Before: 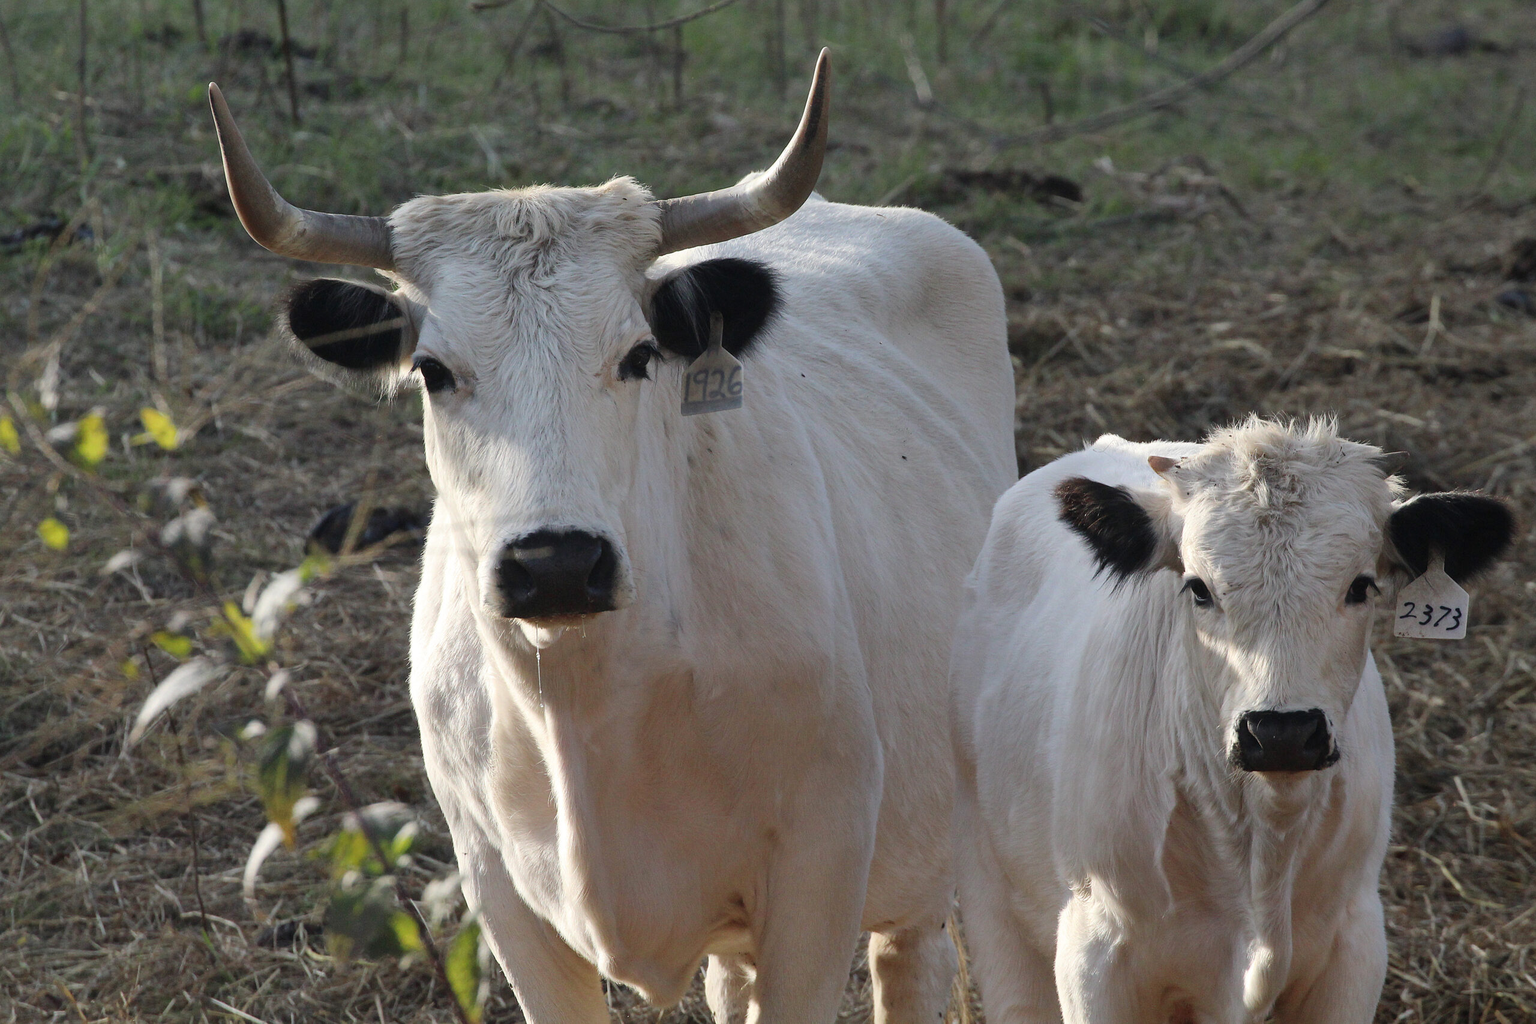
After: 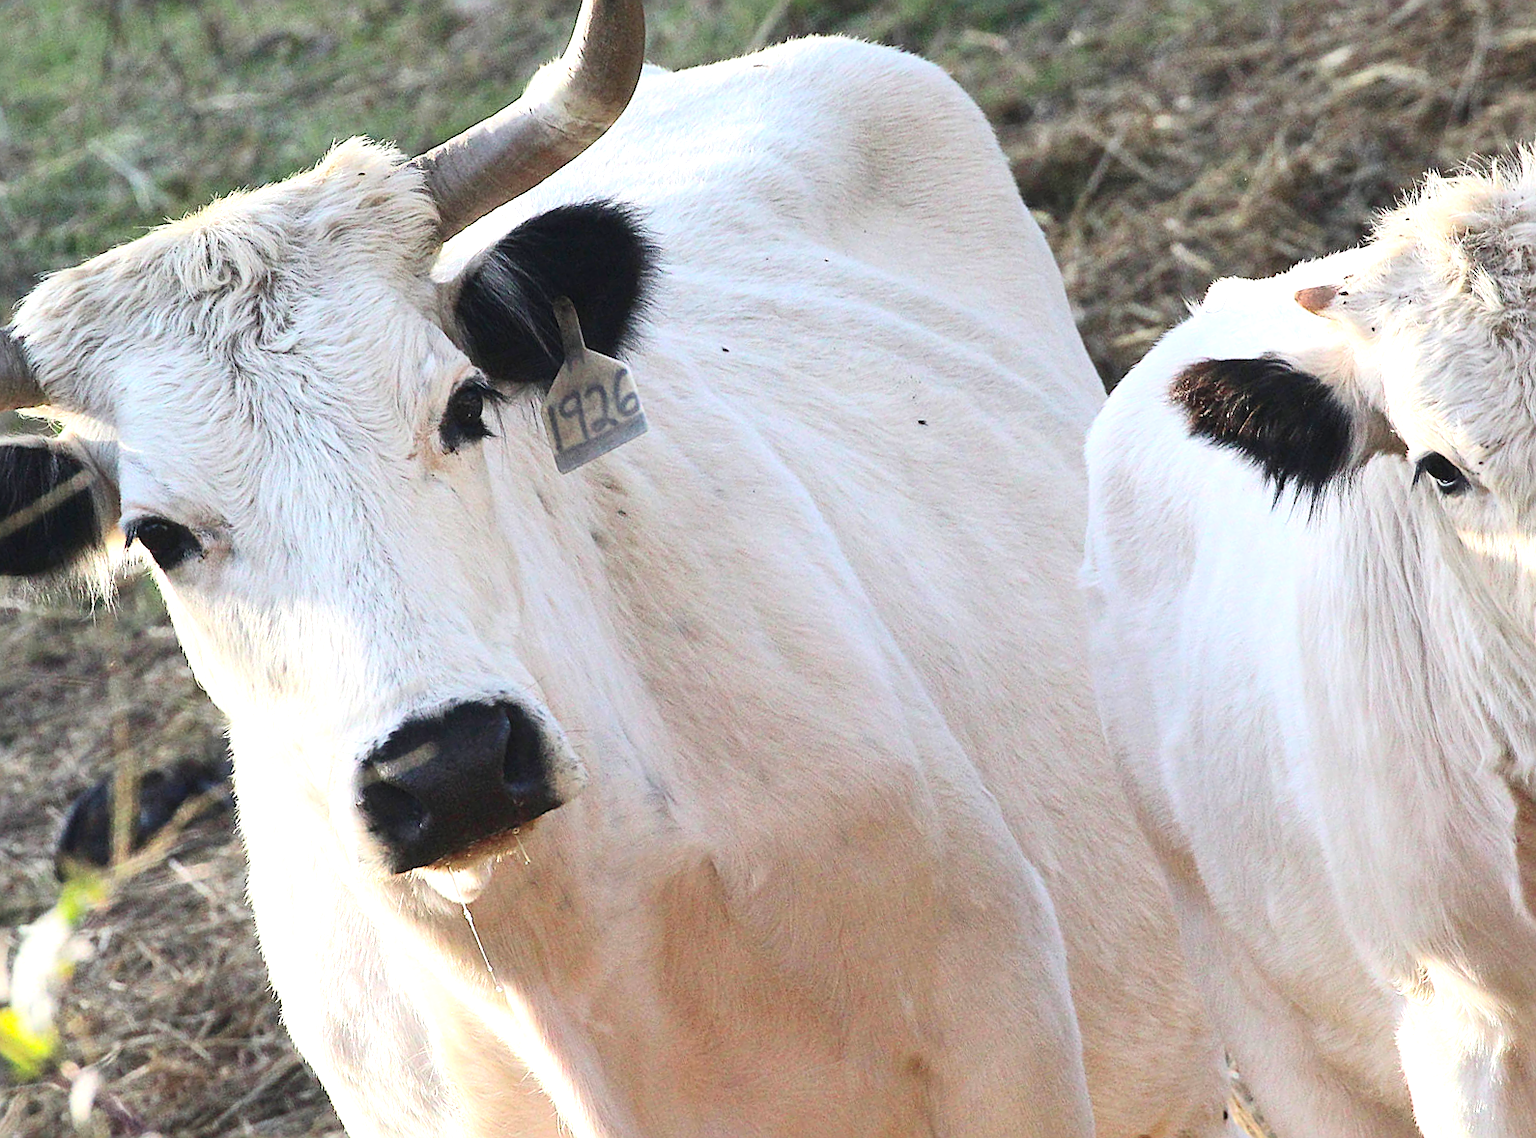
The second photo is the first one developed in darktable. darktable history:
contrast brightness saturation: contrast 0.229, brightness 0.104, saturation 0.287
exposure: black level correction 0, exposure 1 EV, compensate highlight preservation false
sharpen: on, module defaults
crop and rotate: angle 18.9°, left 6.998%, right 4.069%, bottom 1.058%
